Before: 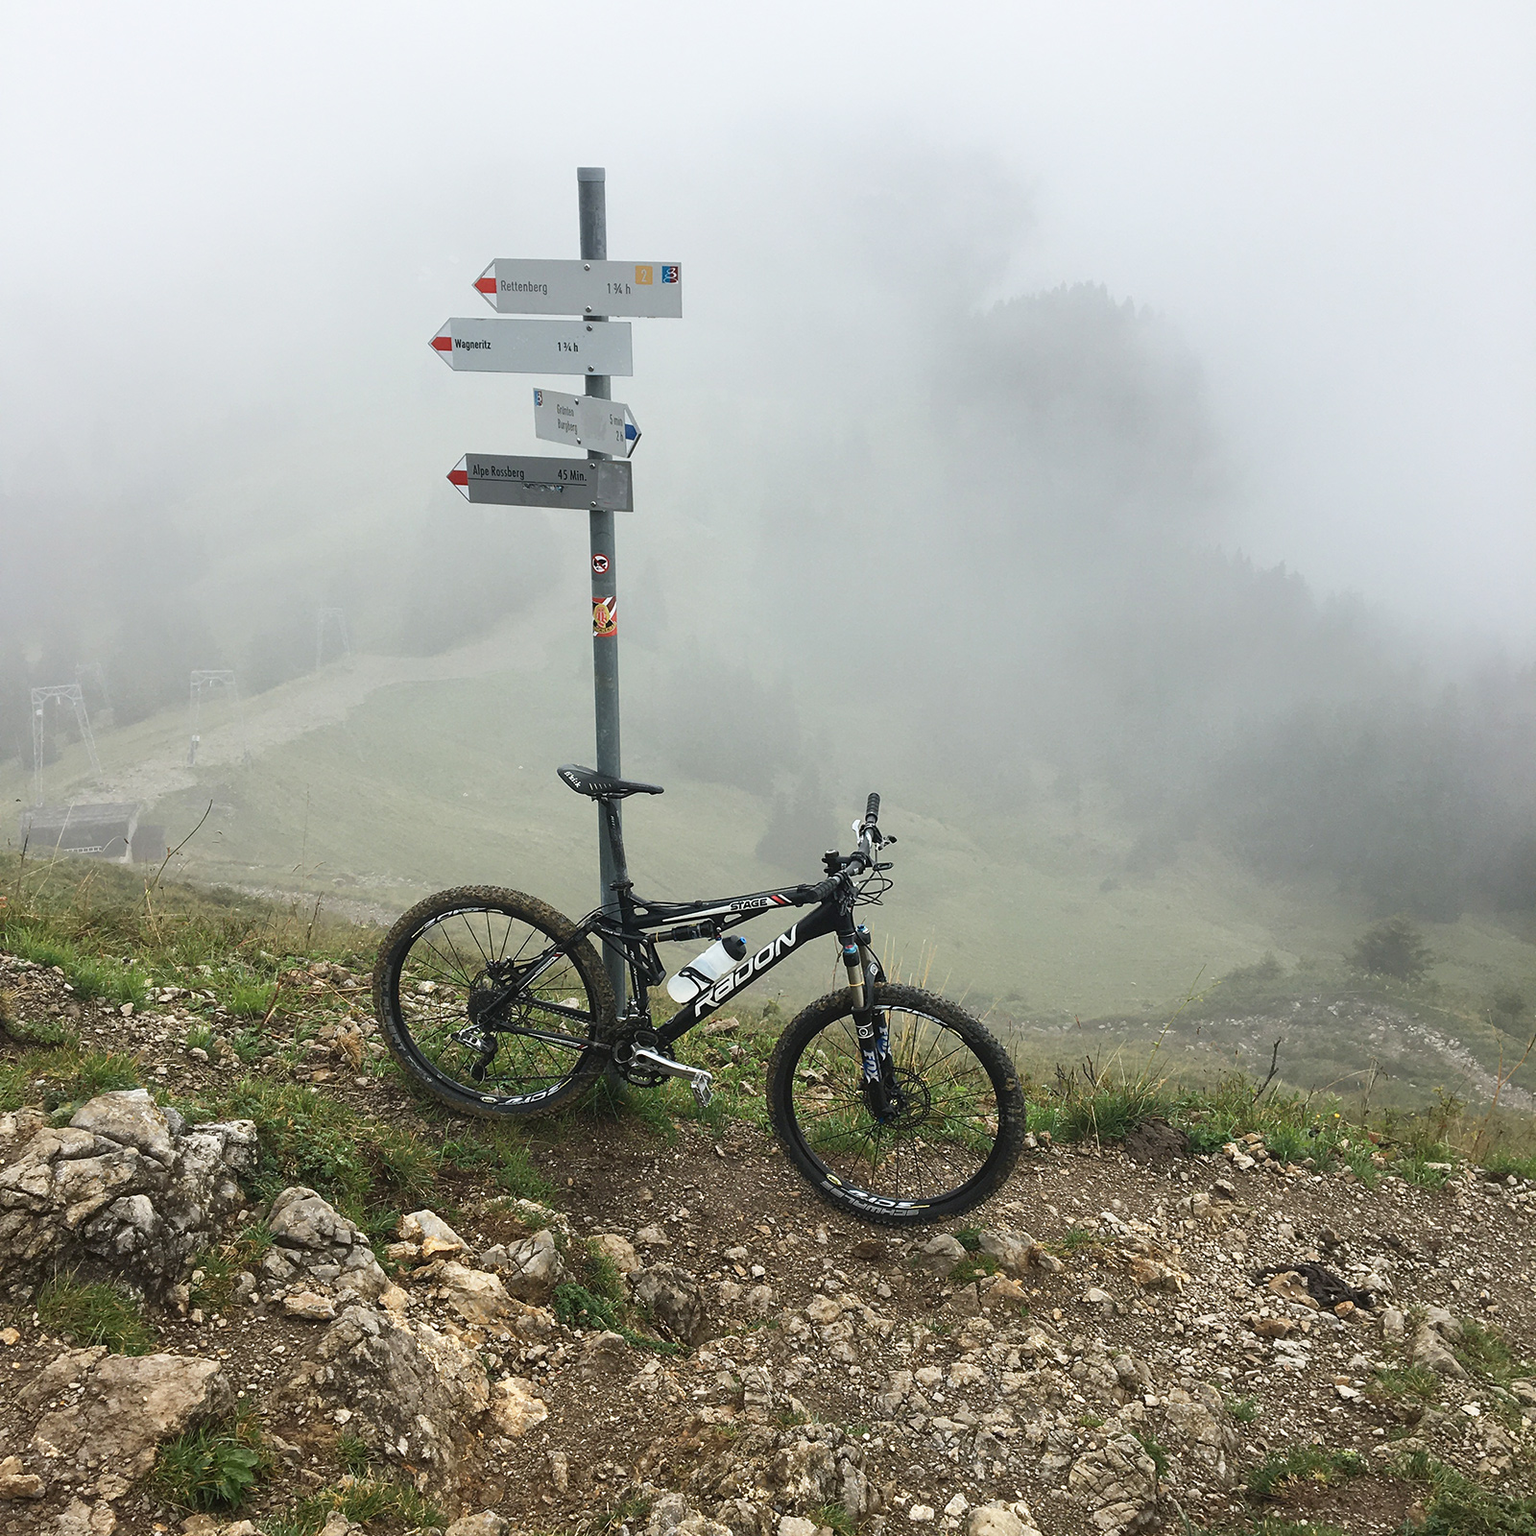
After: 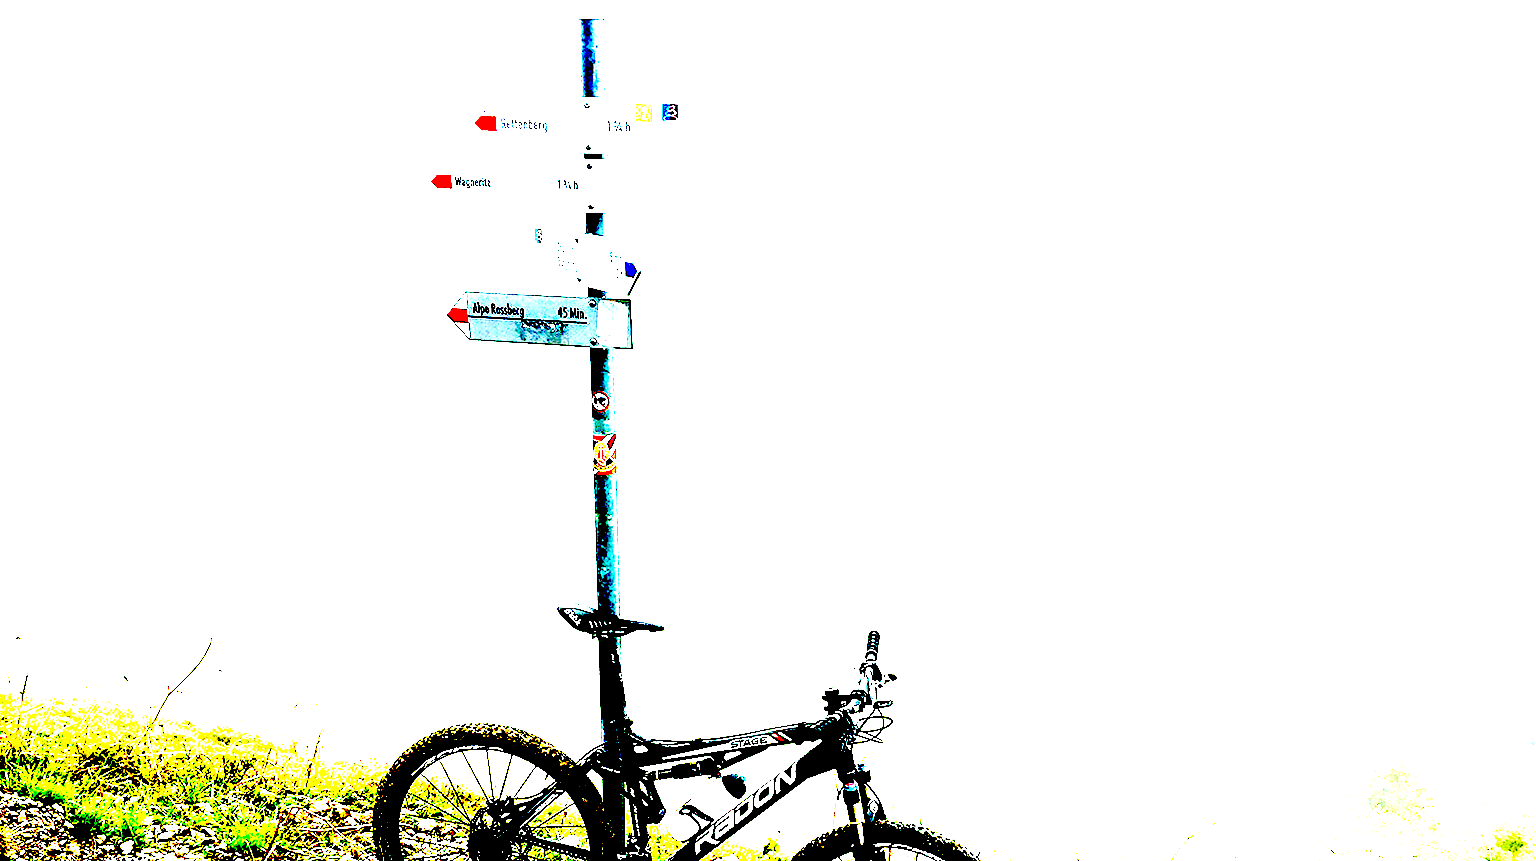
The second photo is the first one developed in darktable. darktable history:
crop and rotate: top 10.605%, bottom 33.274%
exposure: black level correction 0.1, exposure 3 EV, compensate highlight preservation false
